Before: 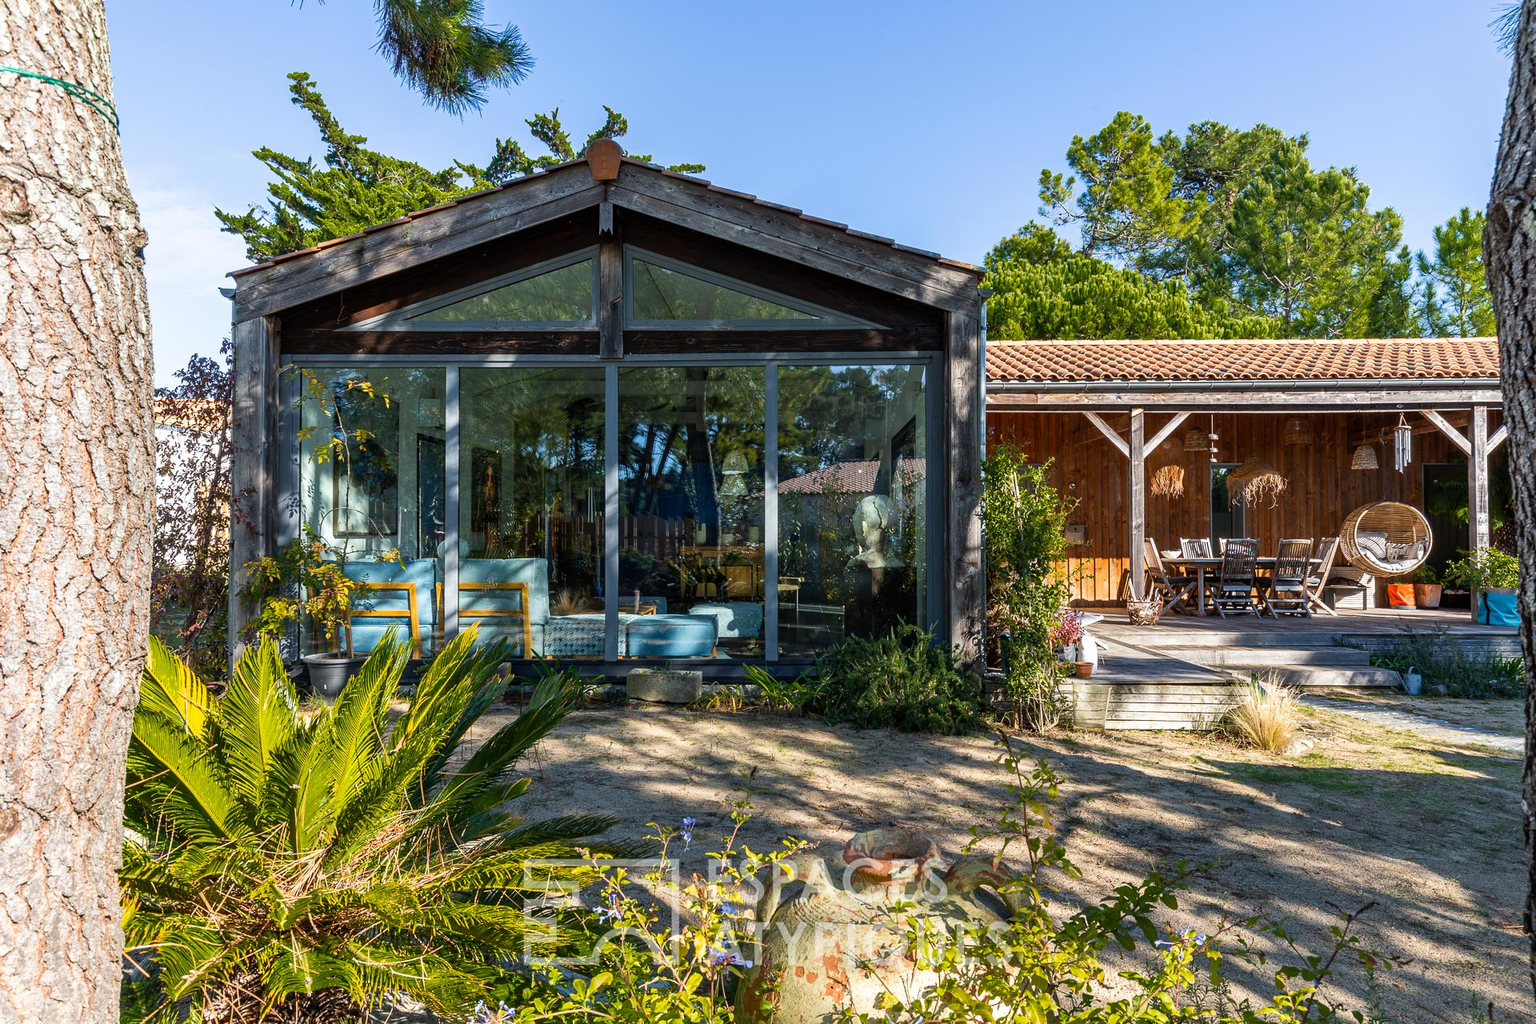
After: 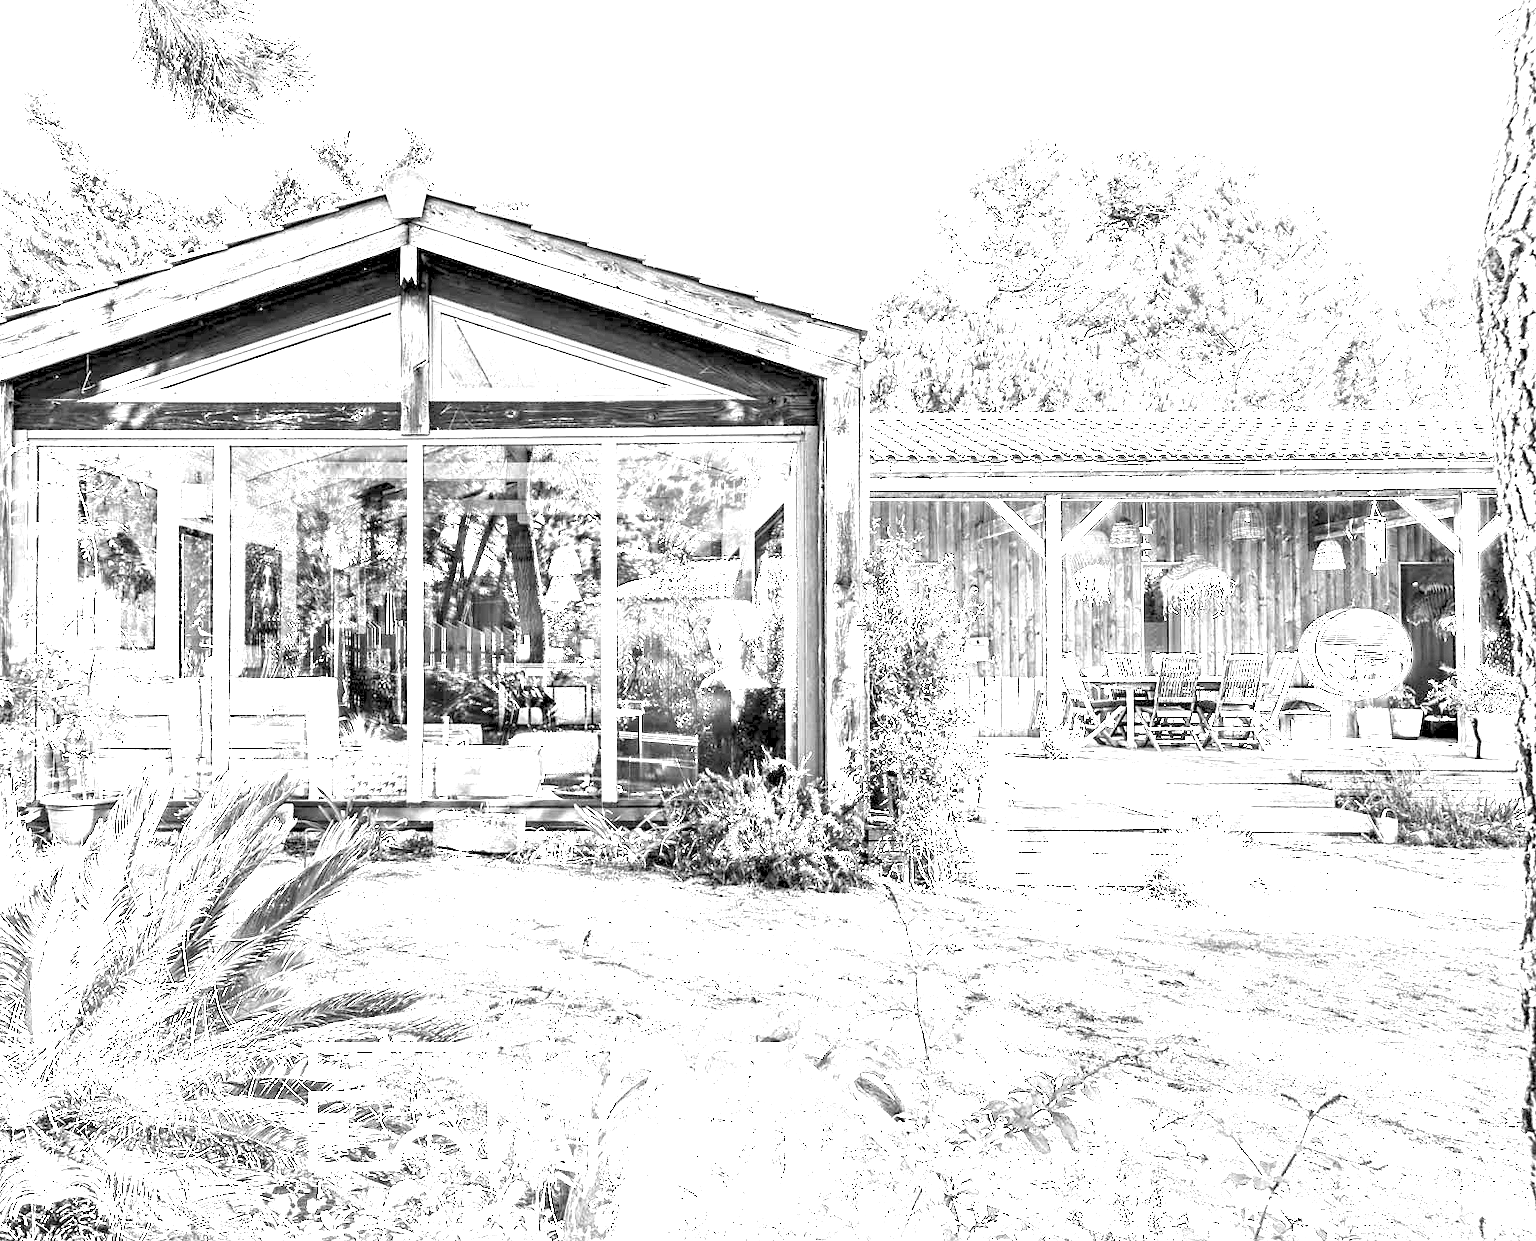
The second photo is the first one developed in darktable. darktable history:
crop: left 17.582%, bottom 0.031%
tone equalizer: on, module defaults
contrast equalizer: octaves 7, y [[0.509, 0.514, 0.523, 0.542, 0.578, 0.603], [0.5 ×6], [0.509, 0.514, 0.523, 0.542, 0.578, 0.603], [0.001, 0.002, 0.003, 0.005, 0.01, 0.013], [0.001, 0.002, 0.003, 0.005, 0.01, 0.013]]
monochrome: on, module defaults
exposure: black level correction 0.001, exposure 0.5 EV, compensate exposure bias true, compensate highlight preservation false
